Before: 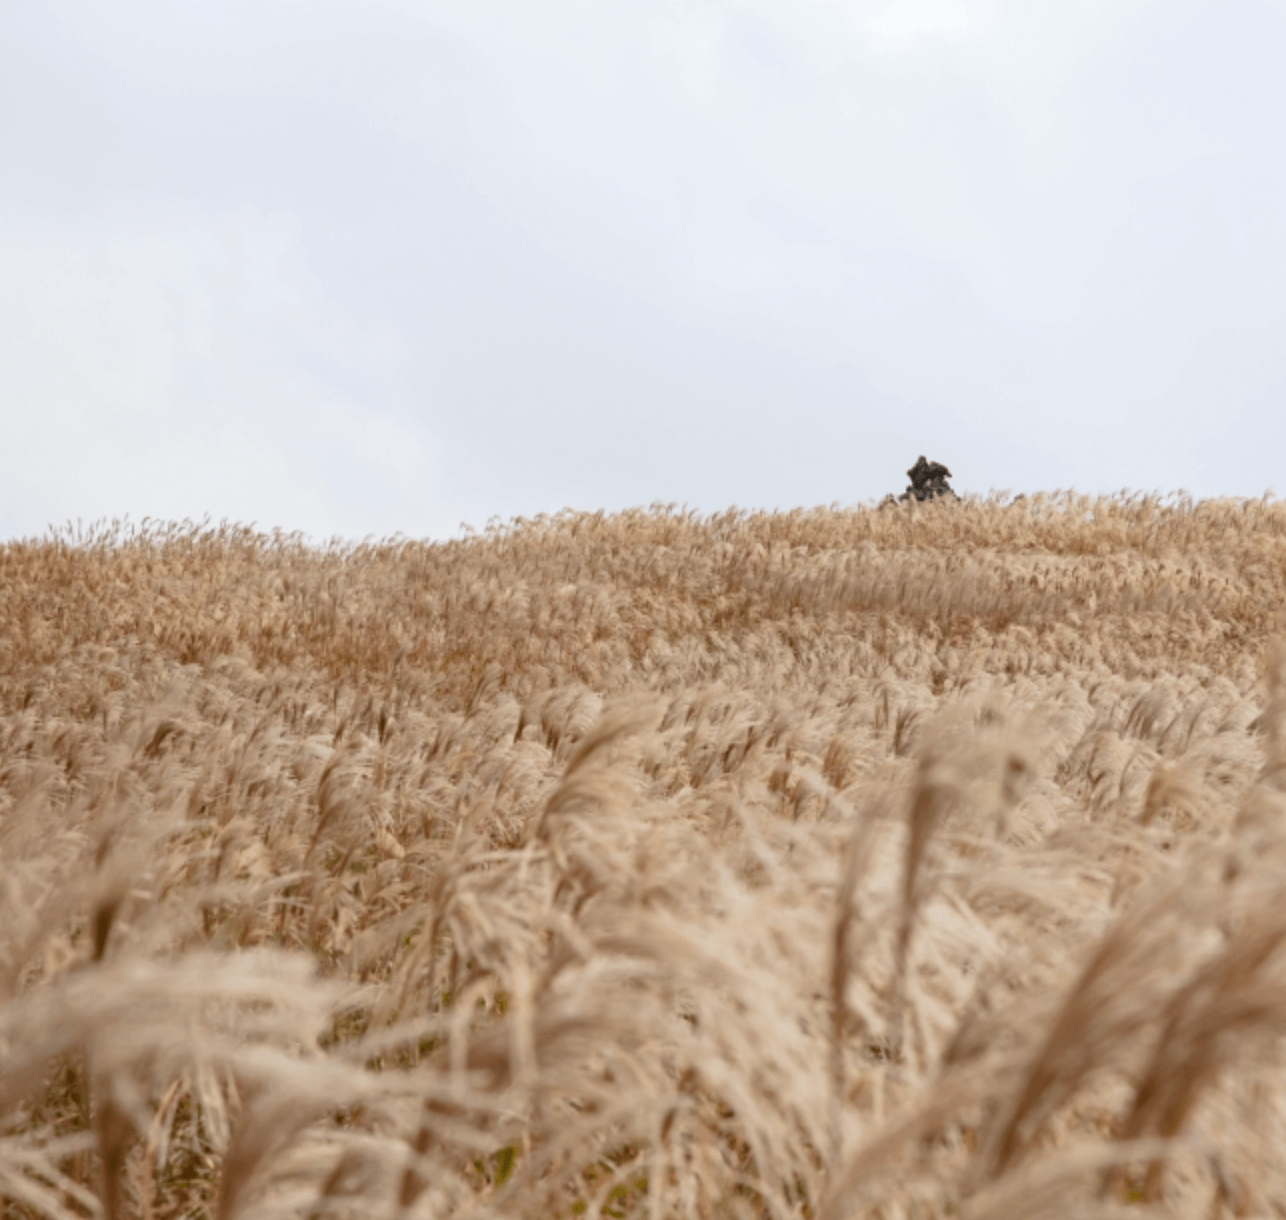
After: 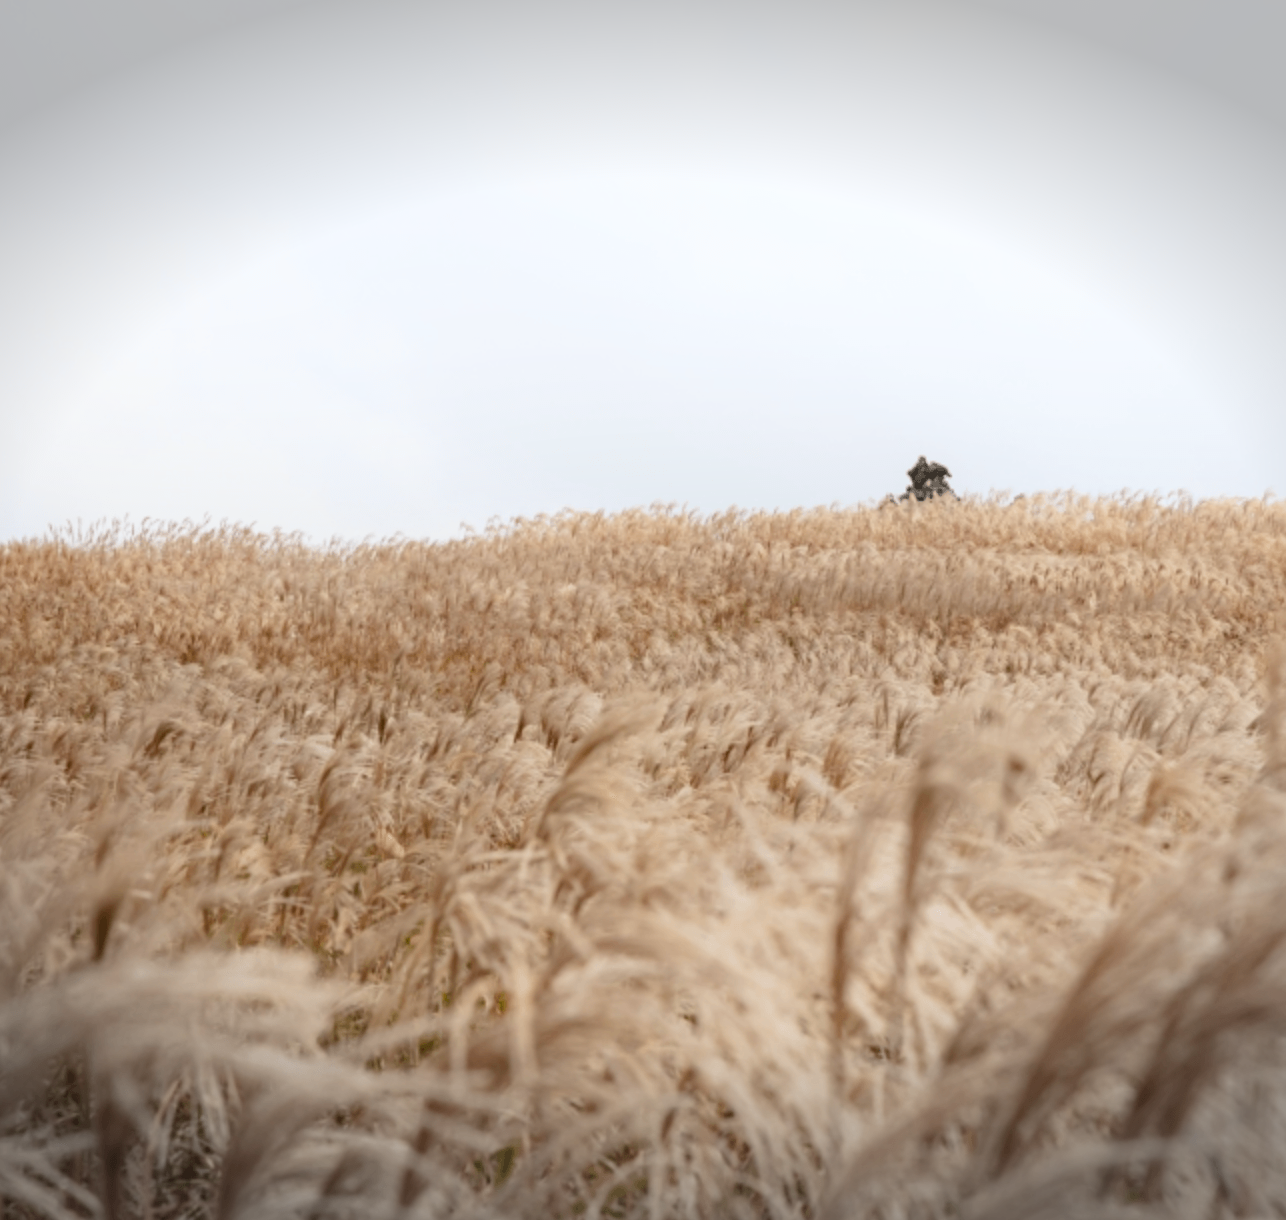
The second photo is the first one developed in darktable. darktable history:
shadows and highlights: shadows -24.67, highlights 50.85, soften with gaussian
vignetting: fall-off start 99.26%, width/height ratio 1.325
